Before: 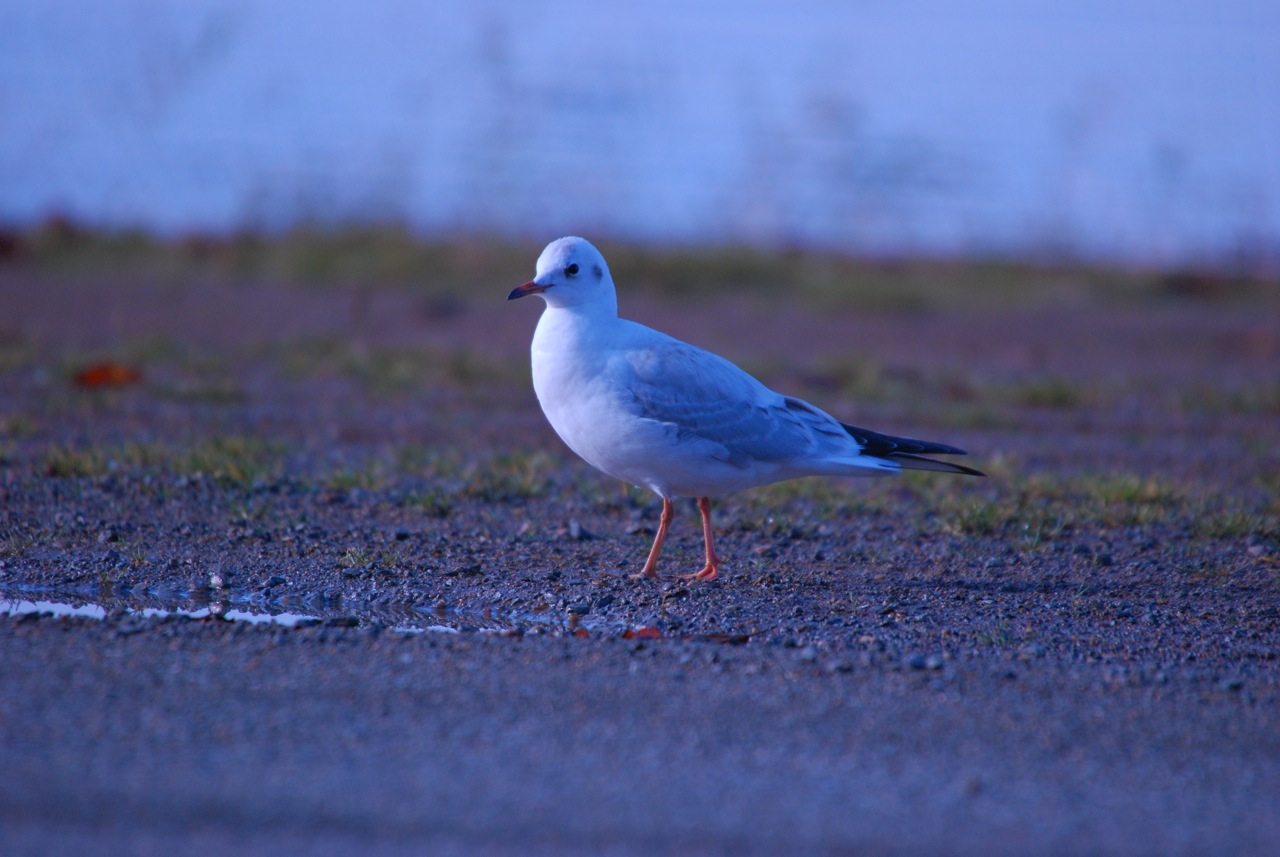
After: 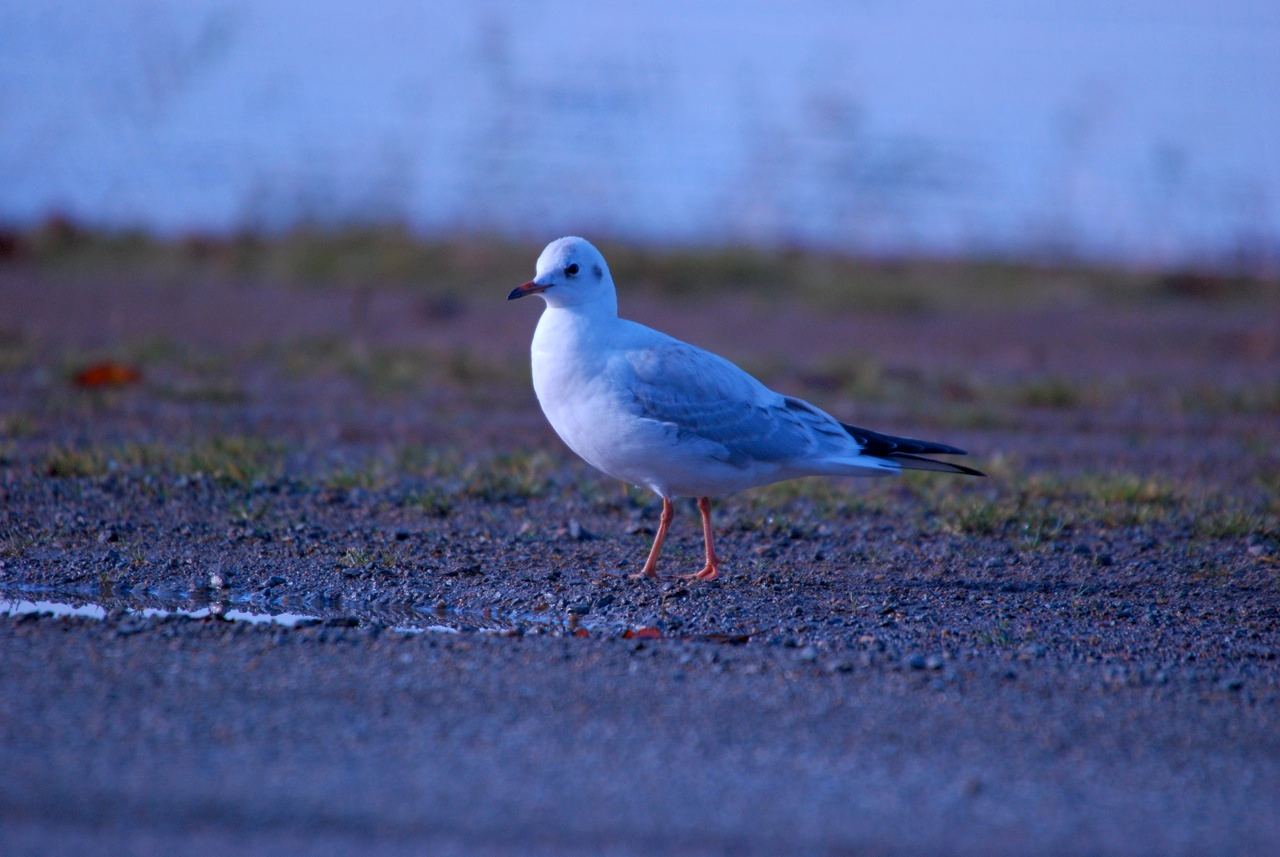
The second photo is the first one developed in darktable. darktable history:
local contrast: highlights 105%, shadows 100%, detail 120%, midtone range 0.2
